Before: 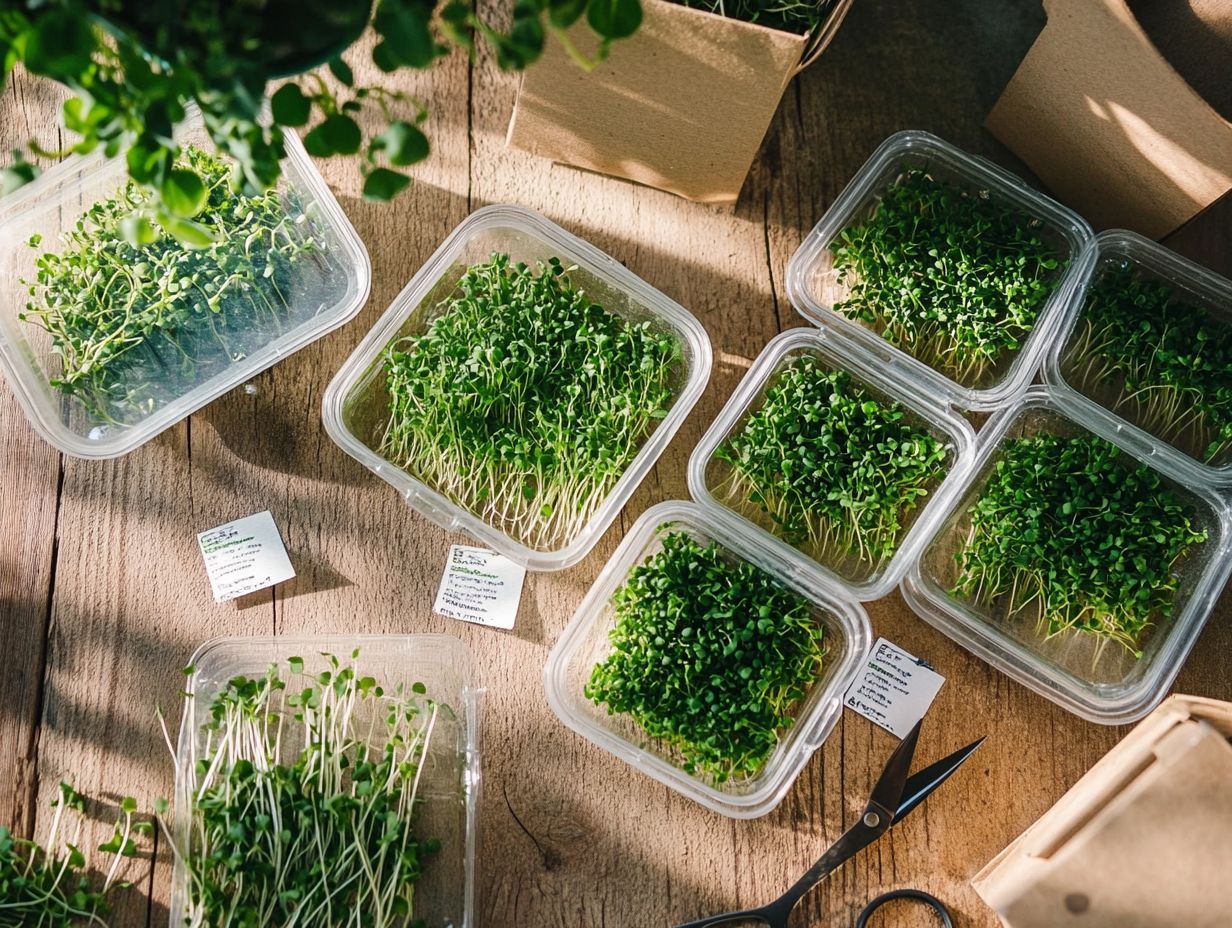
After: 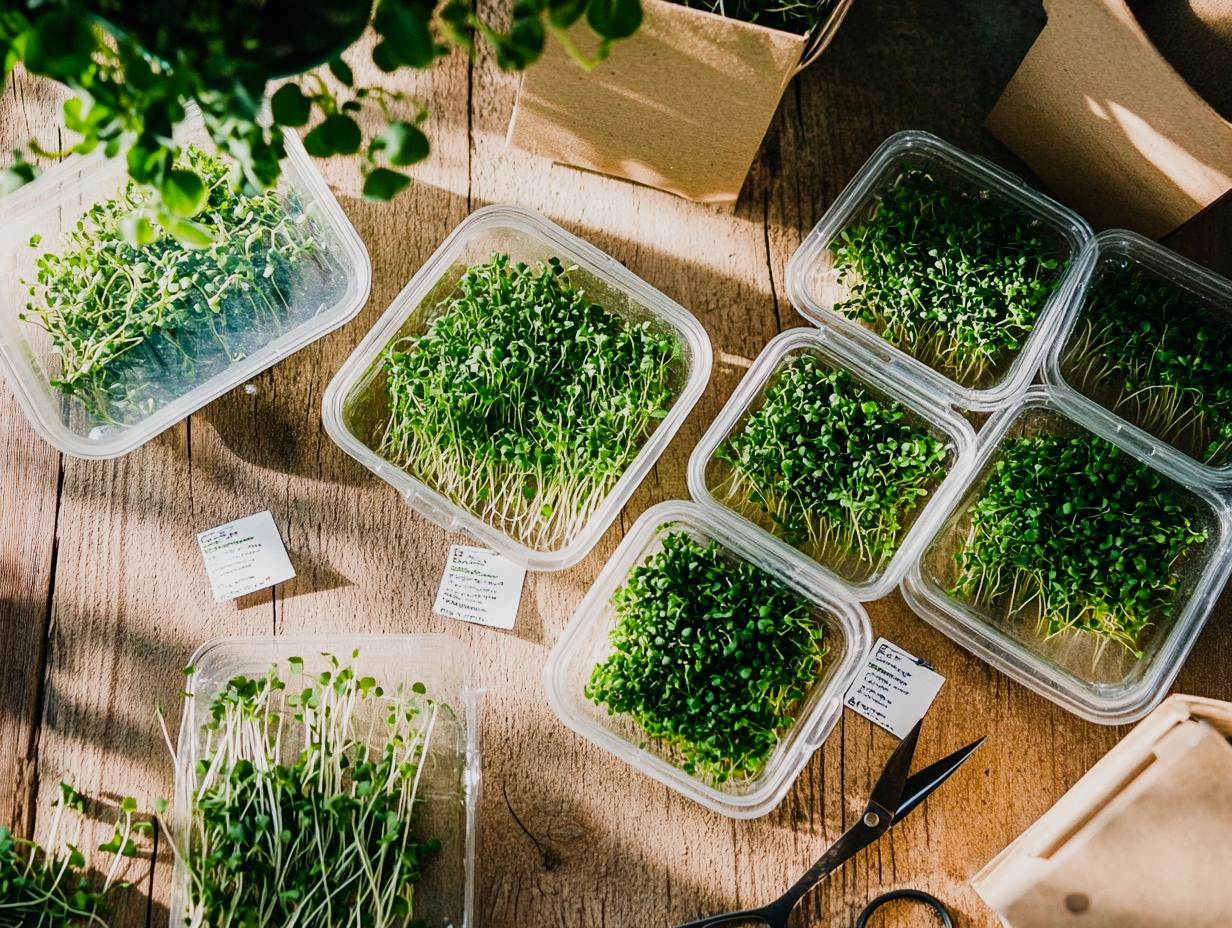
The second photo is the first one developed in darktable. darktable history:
exposure: exposure 0.2 EV, compensate highlight preservation false
sigmoid: on, module defaults
